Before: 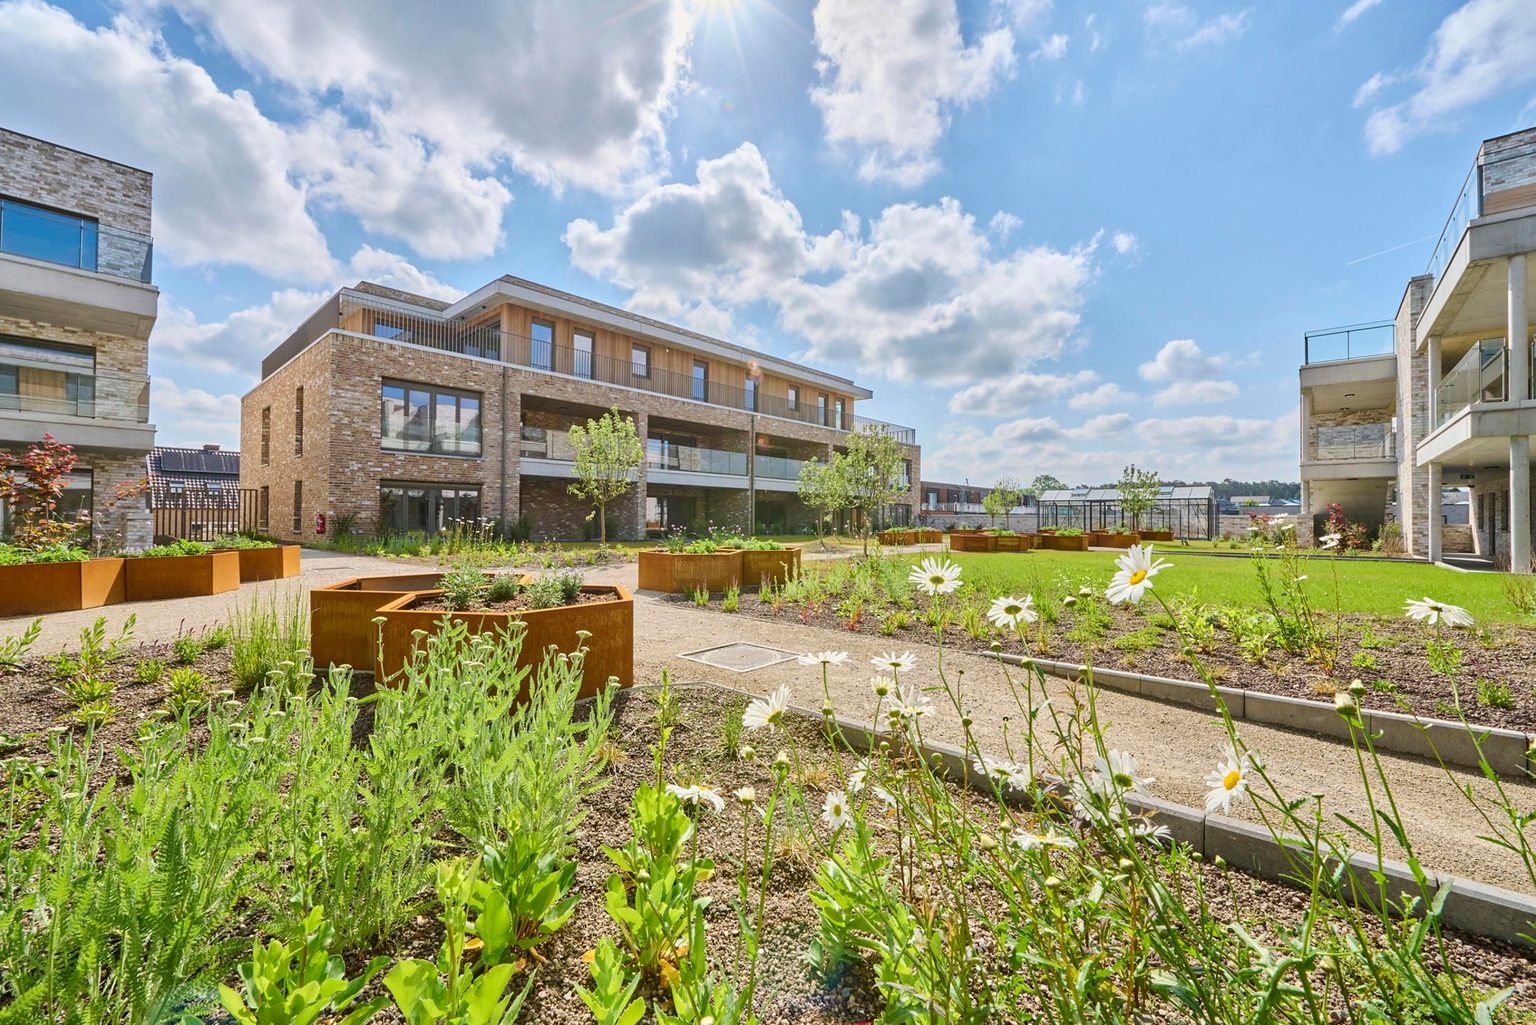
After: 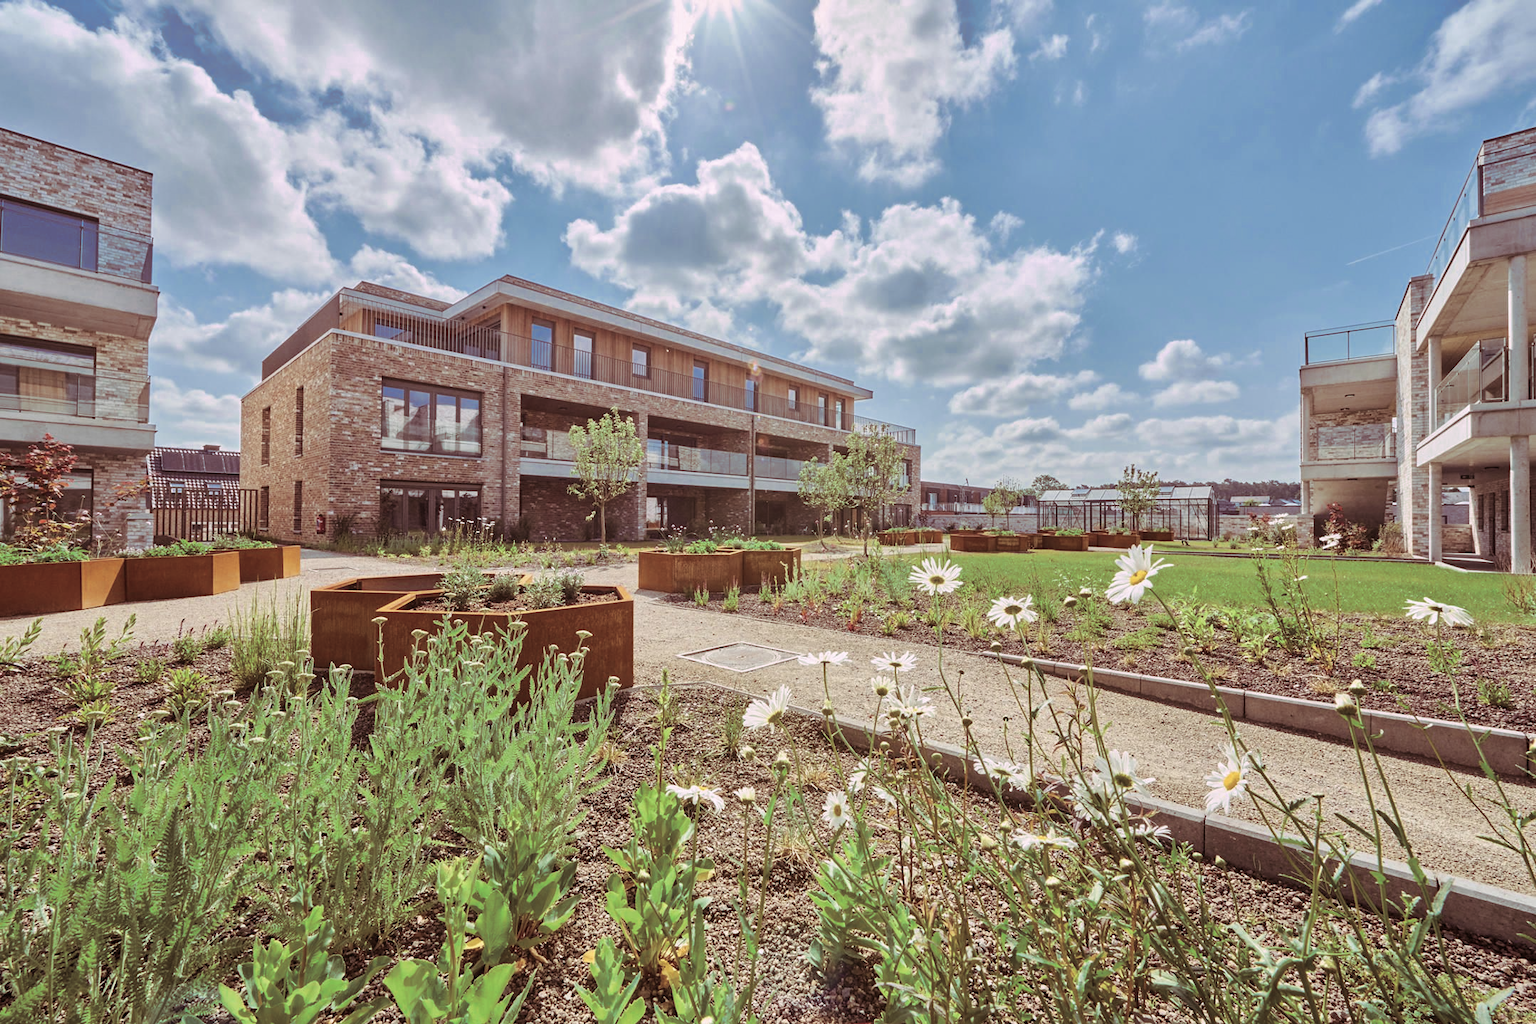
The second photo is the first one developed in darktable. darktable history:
split-toning: highlights › hue 298.8°, highlights › saturation 0.73, compress 41.76%
color zones: curves: ch0 [(0, 0.5) (0.125, 0.4) (0.25, 0.5) (0.375, 0.4) (0.5, 0.4) (0.625, 0.35) (0.75, 0.35) (0.875, 0.5)]; ch1 [(0, 0.35) (0.125, 0.45) (0.25, 0.35) (0.375, 0.35) (0.5, 0.35) (0.625, 0.35) (0.75, 0.45) (0.875, 0.35)]; ch2 [(0, 0.6) (0.125, 0.5) (0.25, 0.5) (0.375, 0.6) (0.5, 0.6) (0.625, 0.5) (0.75, 0.5) (0.875, 0.5)]
